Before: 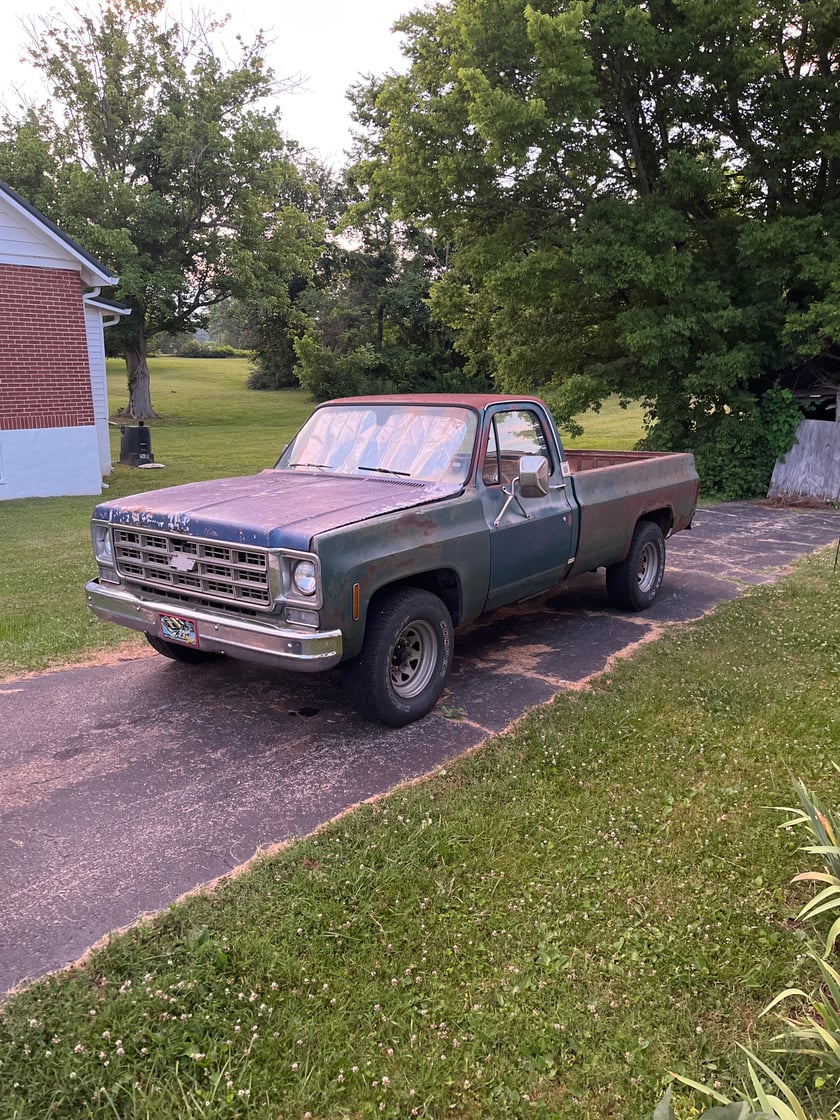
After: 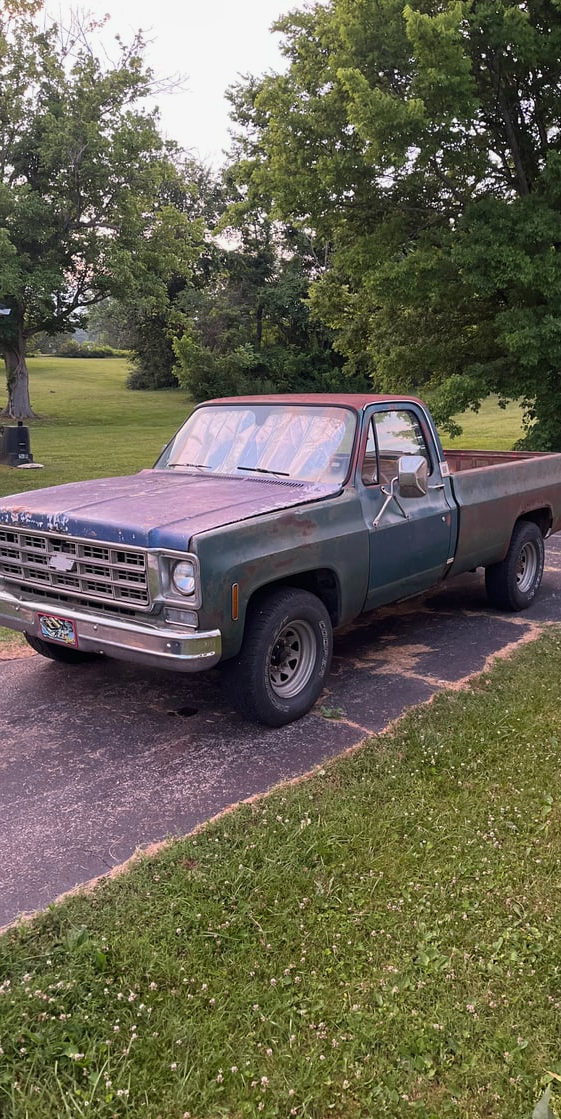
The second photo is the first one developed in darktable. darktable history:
crop and rotate: left 14.413%, right 18.727%
exposure: exposure -0.116 EV, compensate highlight preservation false
